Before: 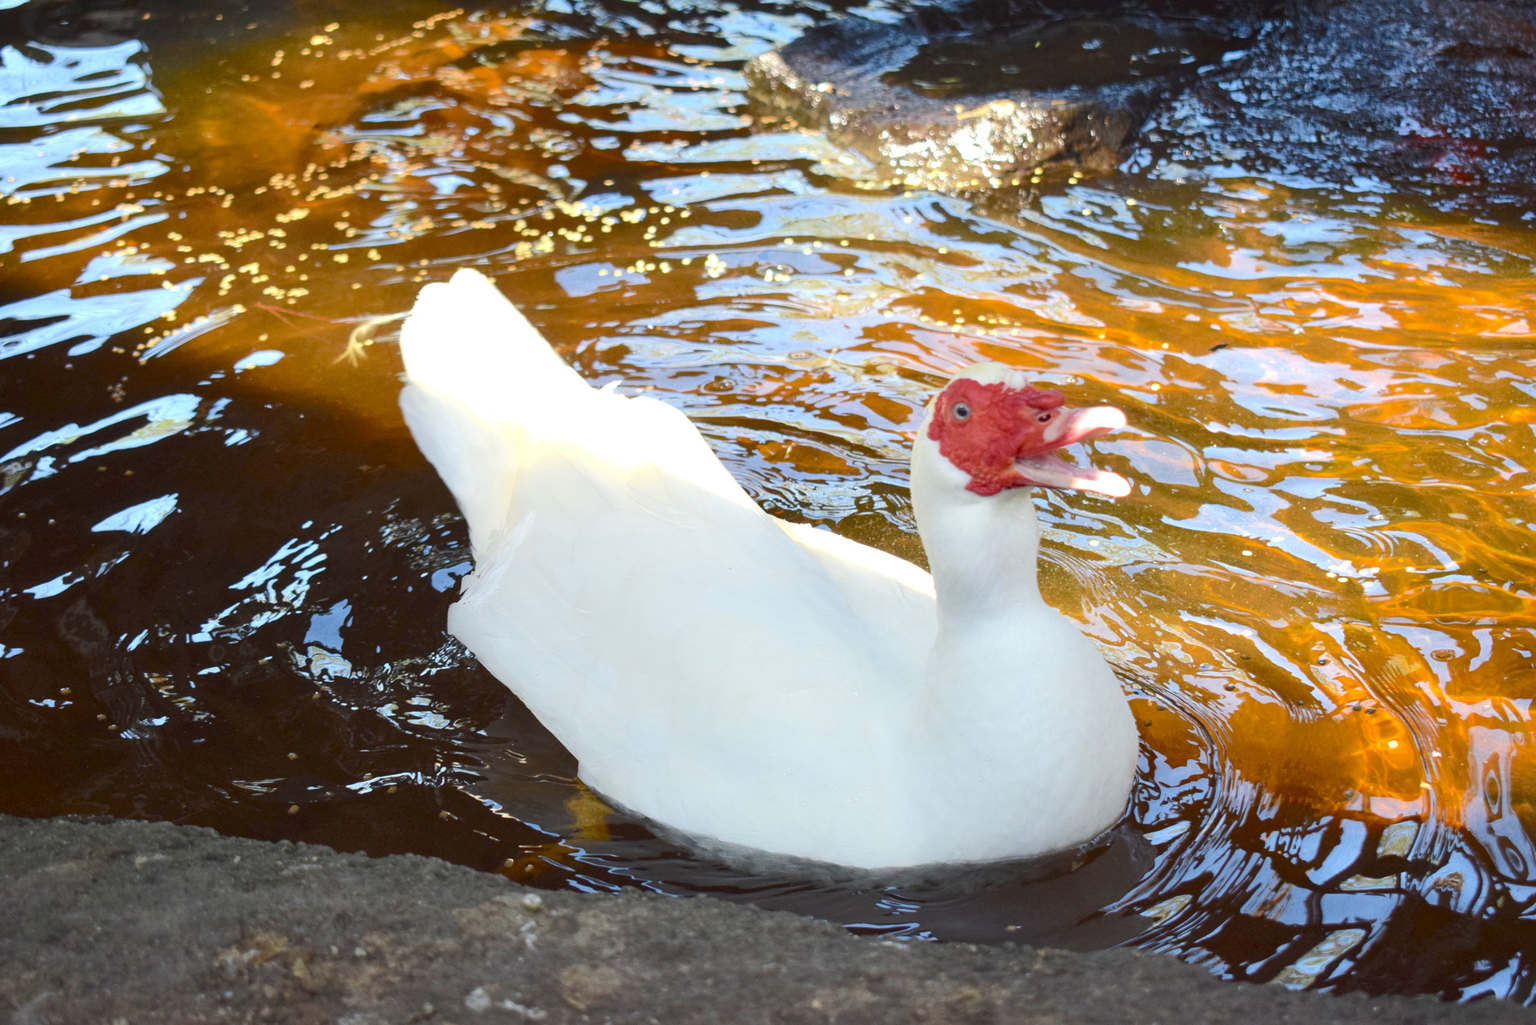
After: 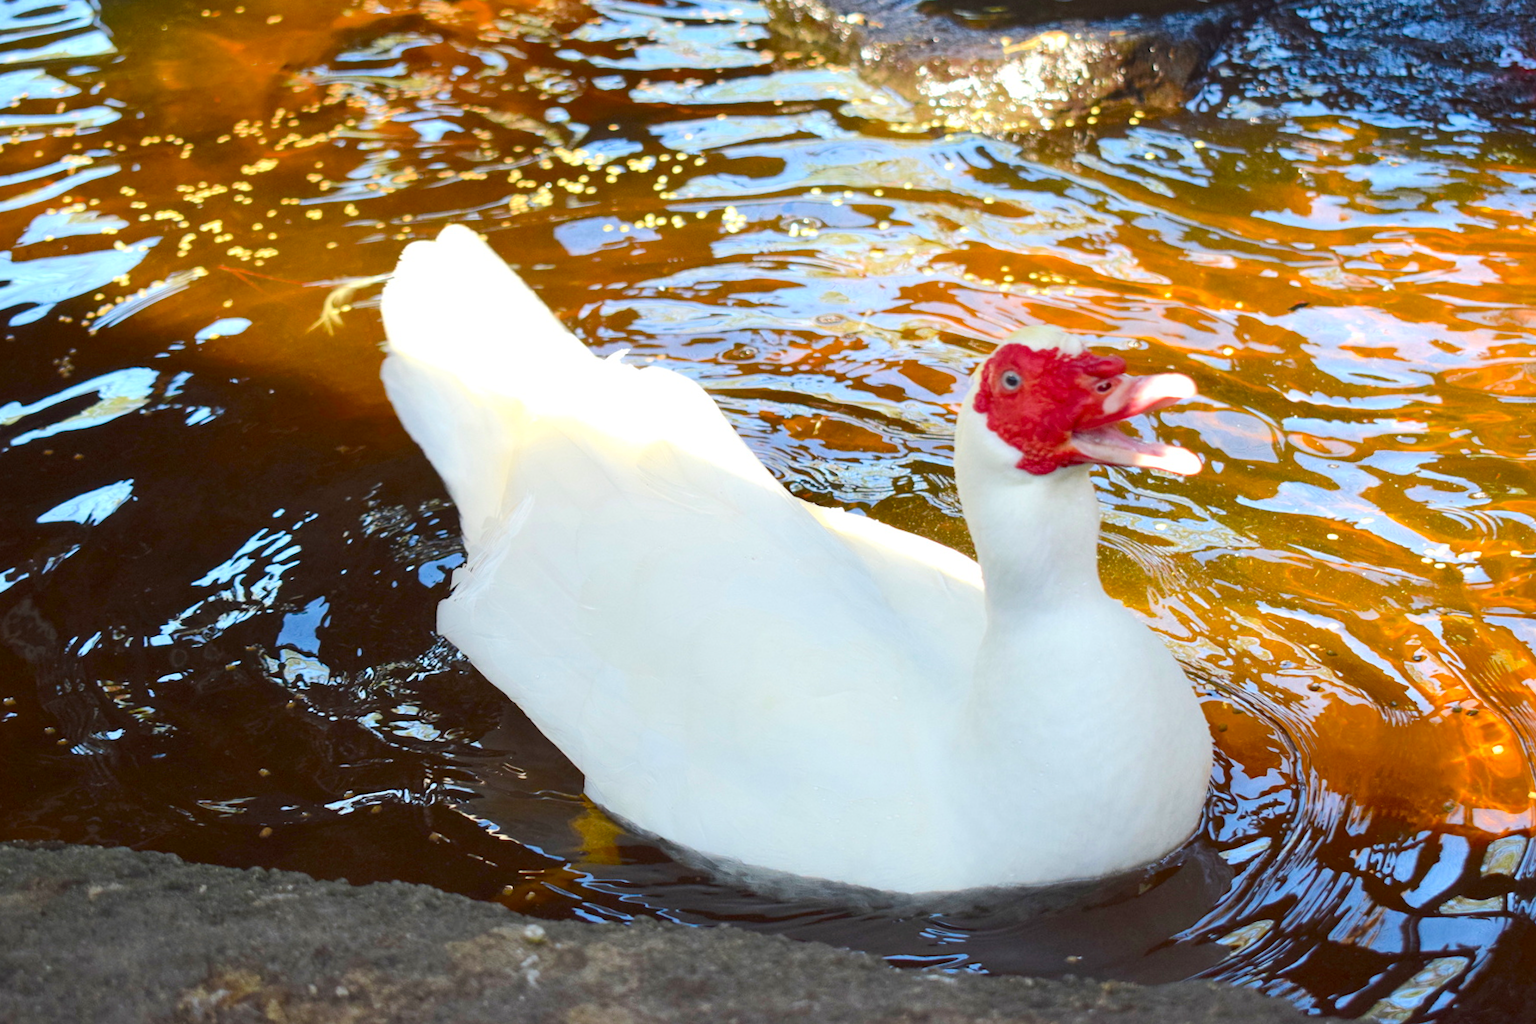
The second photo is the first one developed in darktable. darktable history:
contrast brightness saturation: contrast 0.08, saturation 0.2
color balance rgb: shadows fall-off 101%, linear chroma grading › mid-tones 7.63%, perceptual saturation grading › mid-tones 11.68%, mask middle-gray fulcrum 22.45%, global vibrance 10.11%, saturation formula JzAzBz (2021)
crop: left 3.305%, top 6.436%, right 6.389%, bottom 3.258%
rotate and perspective: rotation -0.45°, automatic cropping original format, crop left 0.008, crop right 0.992, crop top 0.012, crop bottom 0.988
